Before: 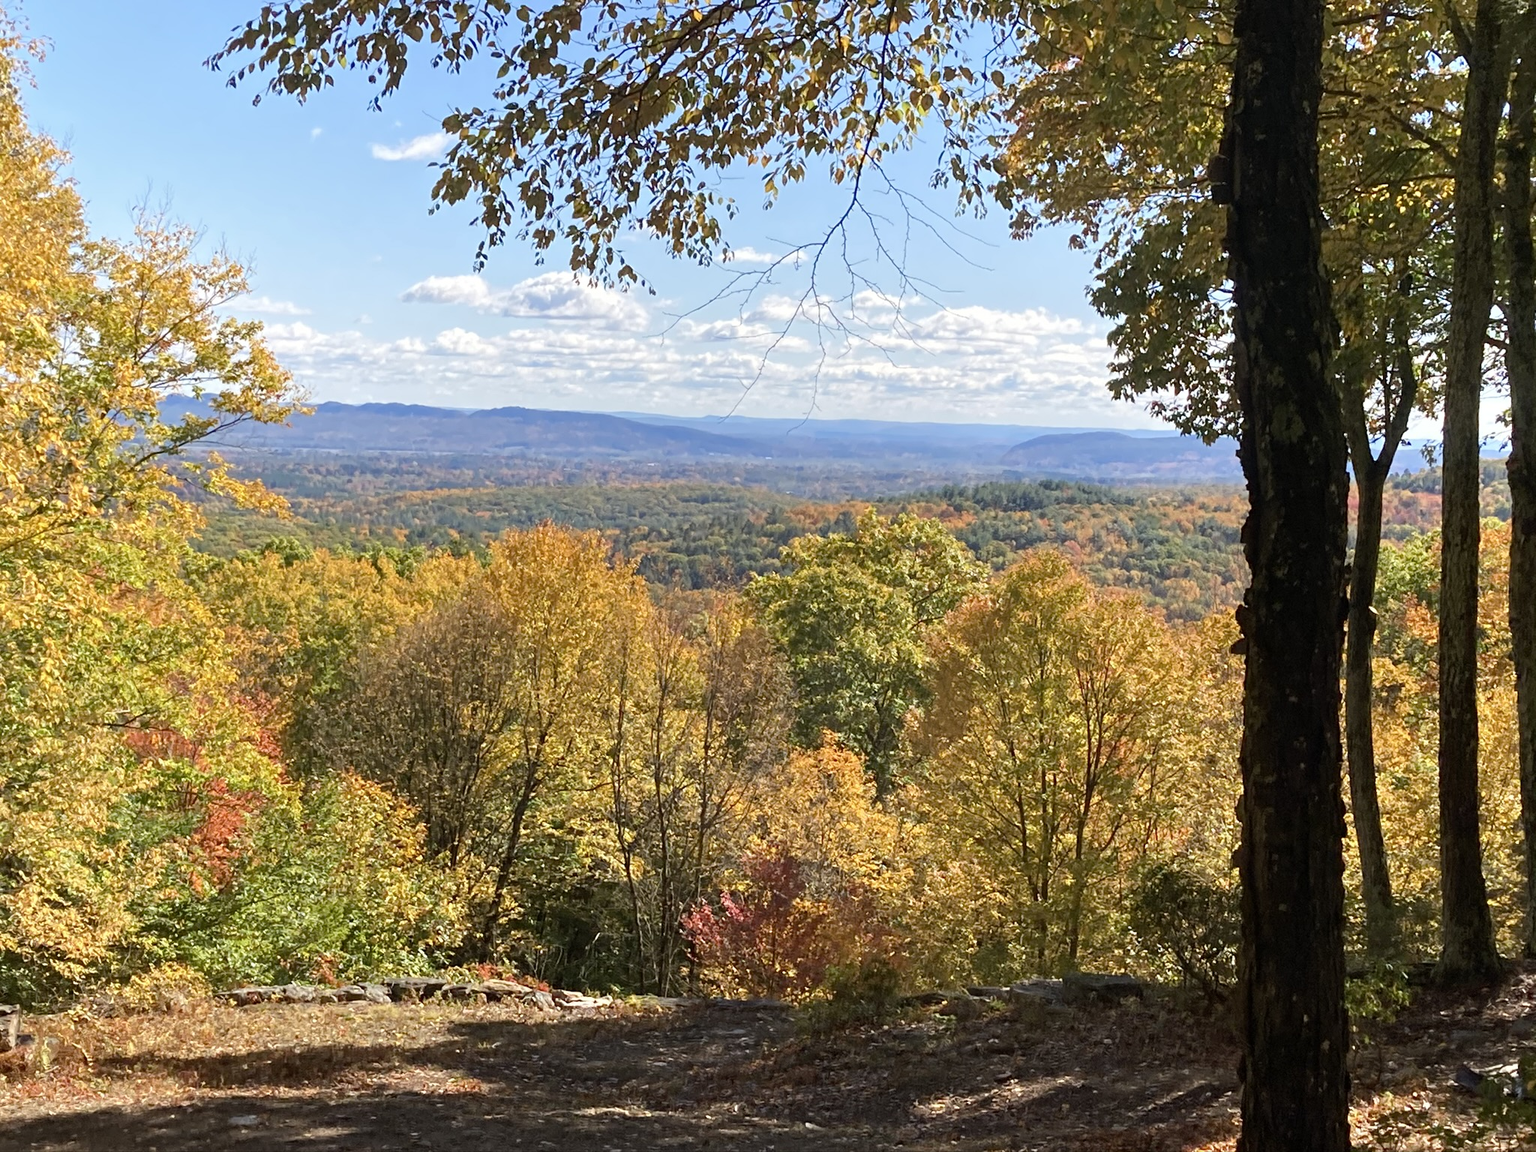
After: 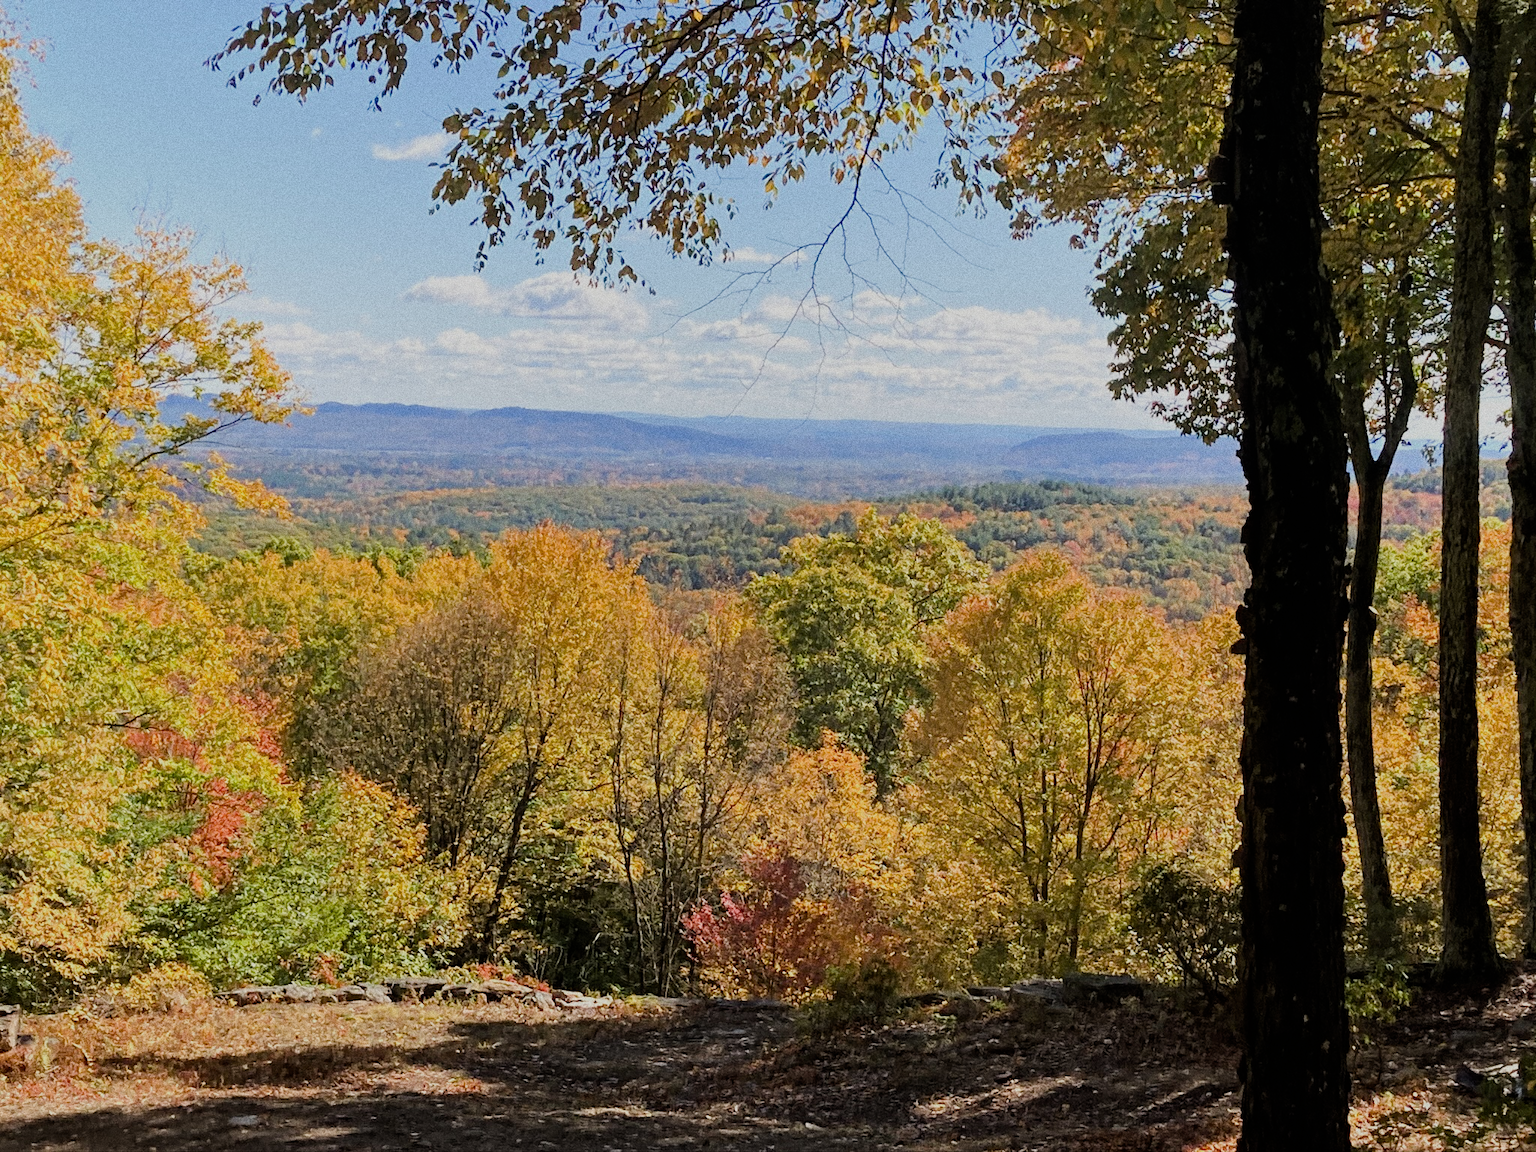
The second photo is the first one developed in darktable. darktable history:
grain: coarseness 0.09 ISO, strength 40%
filmic rgb: black relative exposure -6.98 EV, white relative exposure 5.63 EV, hardness 2.86
